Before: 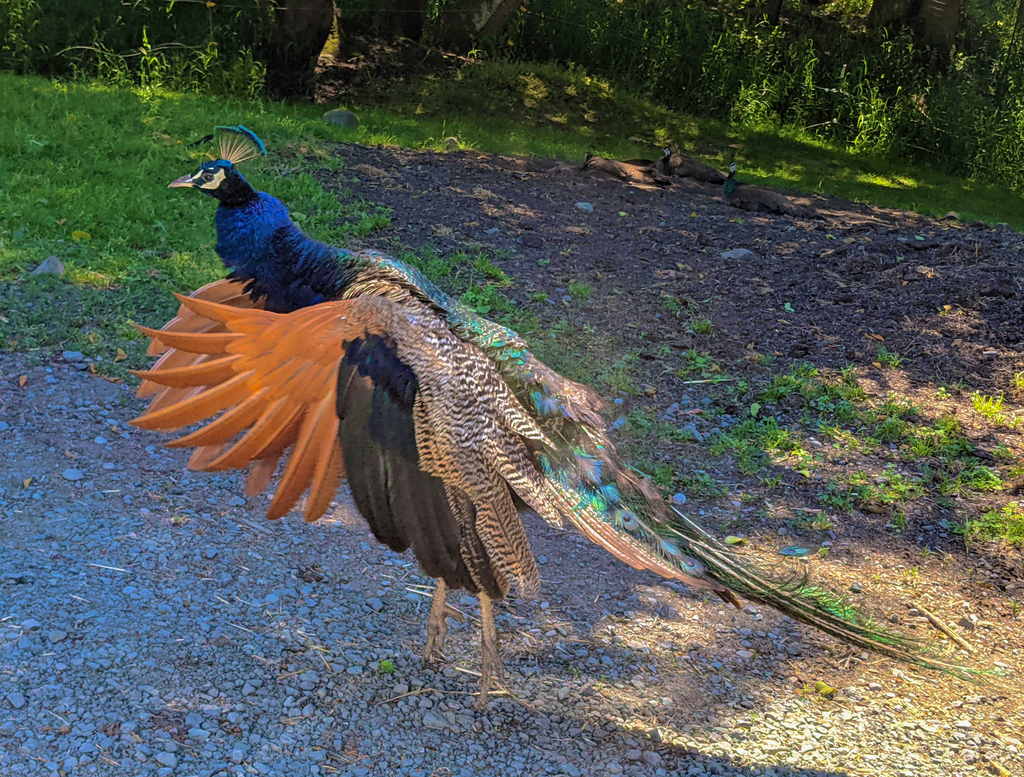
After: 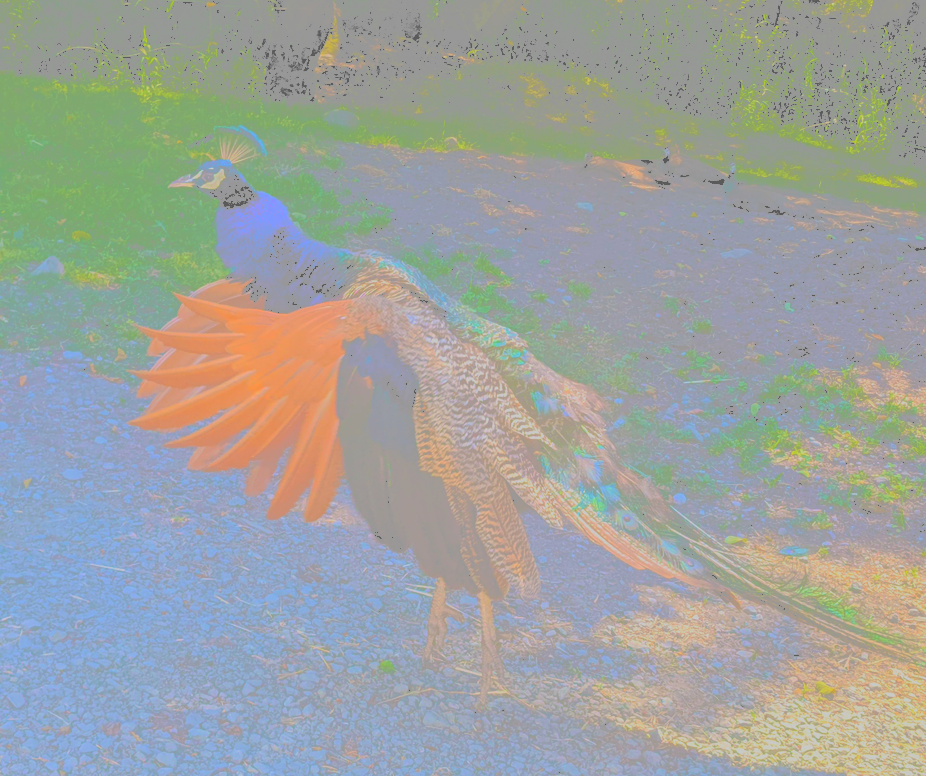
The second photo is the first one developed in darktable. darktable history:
crop: right 9.522%, bottom 0.027%
tone curve: curves: ch0 [(0, 0) (0.003, 0.626) (0.011, 0.626) (0.025, 0.63) (0.044, 0.631) (0.069, 0.632) (0.1, 0.636) (0.136, 0.637) (0.177, 0.641) (0.224, 0.642) (0.277, 0.646) (0.335, 0.649) (0.399, 0.661) (0.468, 0.679) (0.543, 0.702) (0.623, 0.732) (0.709, 0.769) (0.801, 0.804) (0.898, 0.847) (1, 1)], color space Lab, independent channels, preserve colors none
filmic rgb: black relative exposure -6.95 EV, white relative exposure 5.67 EV, hardness 2.86, iterations of high-quality reconstruction 10
